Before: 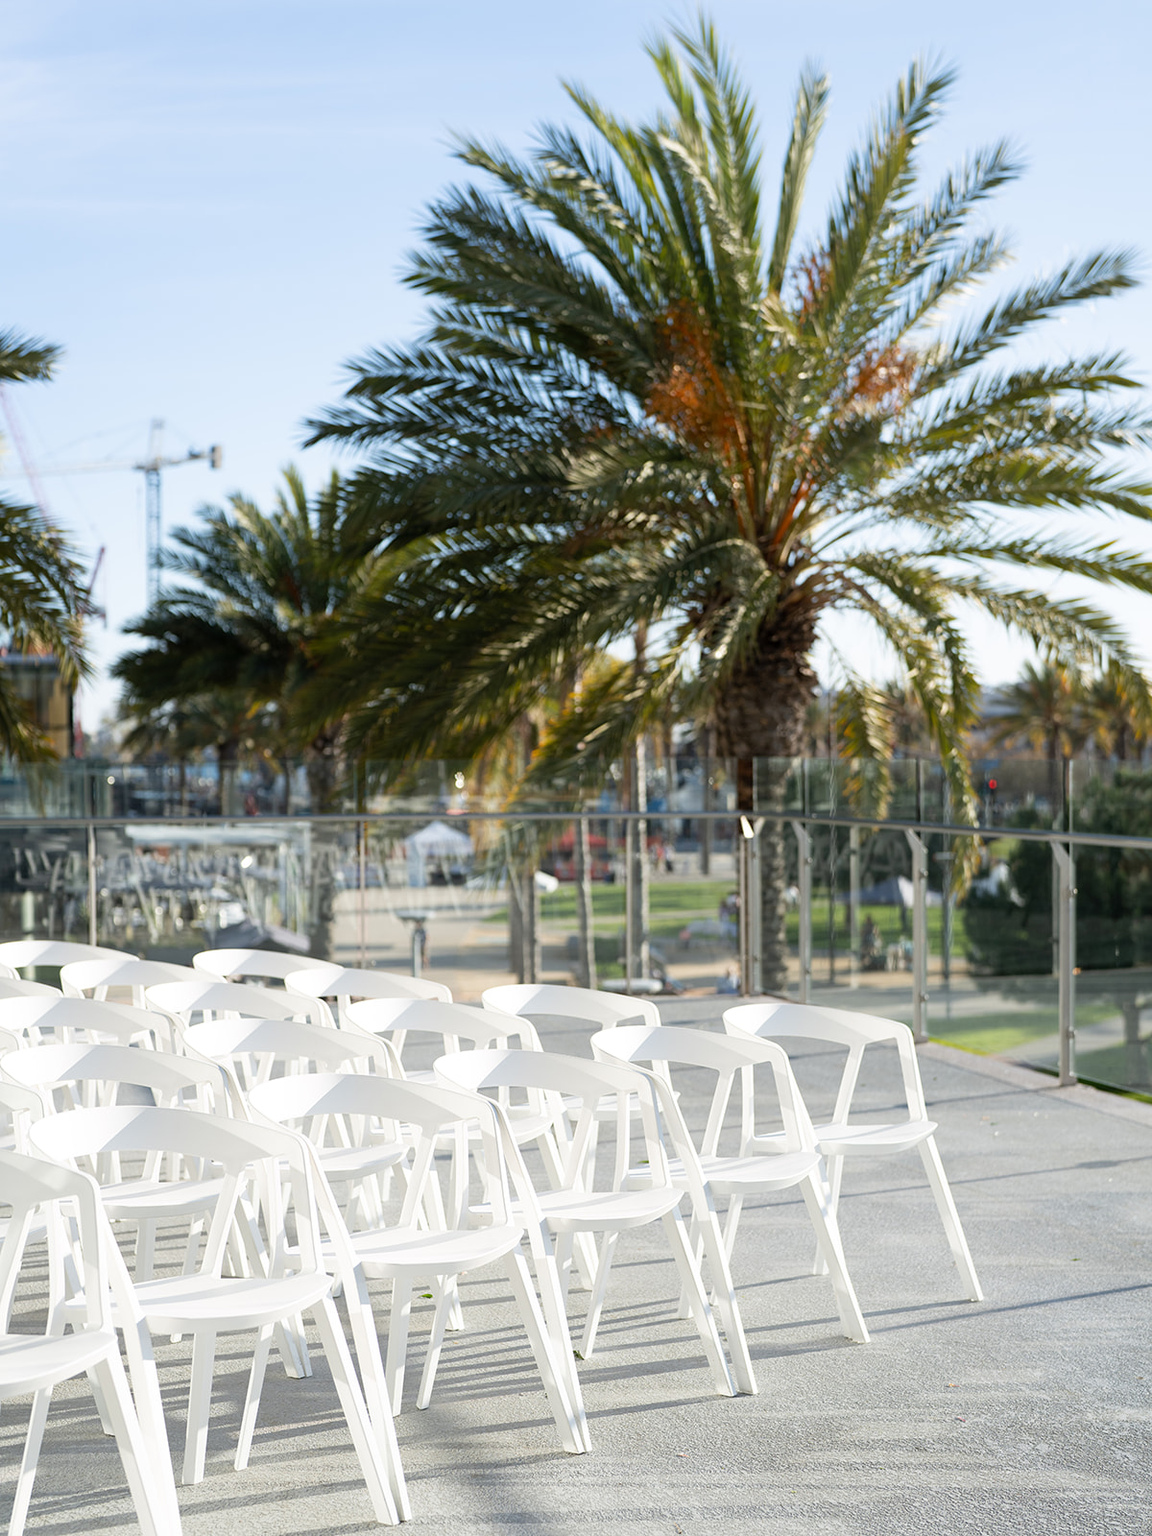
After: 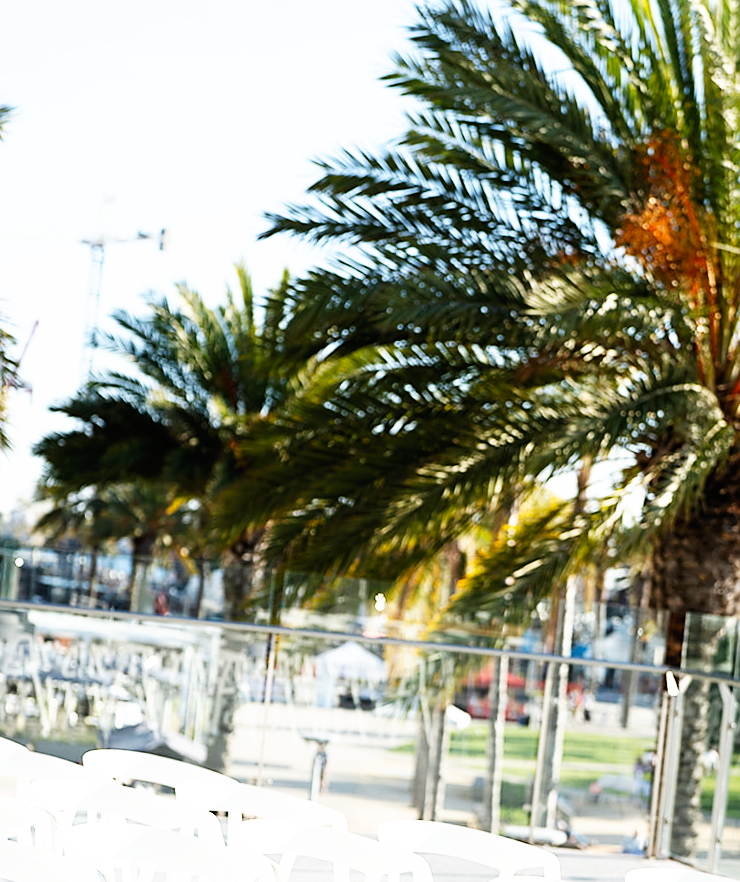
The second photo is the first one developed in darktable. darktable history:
base curve: curves: ch0 [(0, 0) (0.007, 0.004) (0.027, 0.03) (0.046, 0.07) (0.207, 0.54) (0.442, 0.872) (0.673, 0.972) (1, 1)], preserve colors none
crop and rotate: angle -6.35°, left 2.266%, top 7.008%, right 27.303%, bottom 30.06%
sharpen: radius 1.836, amount 0.401, threshold 1.203
